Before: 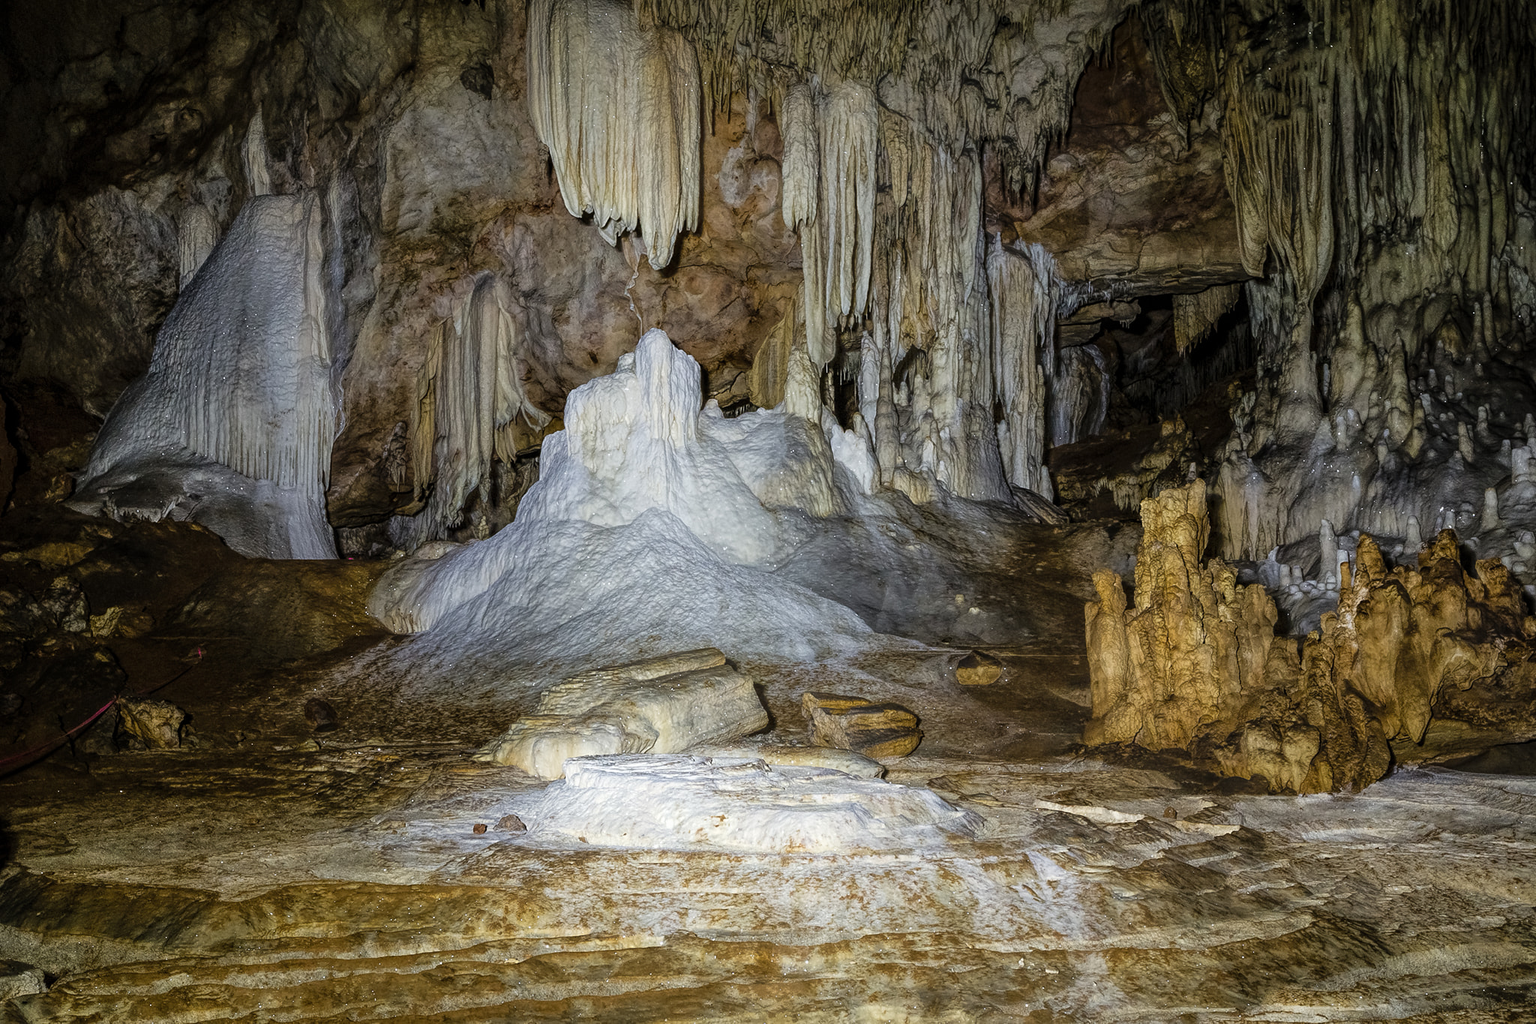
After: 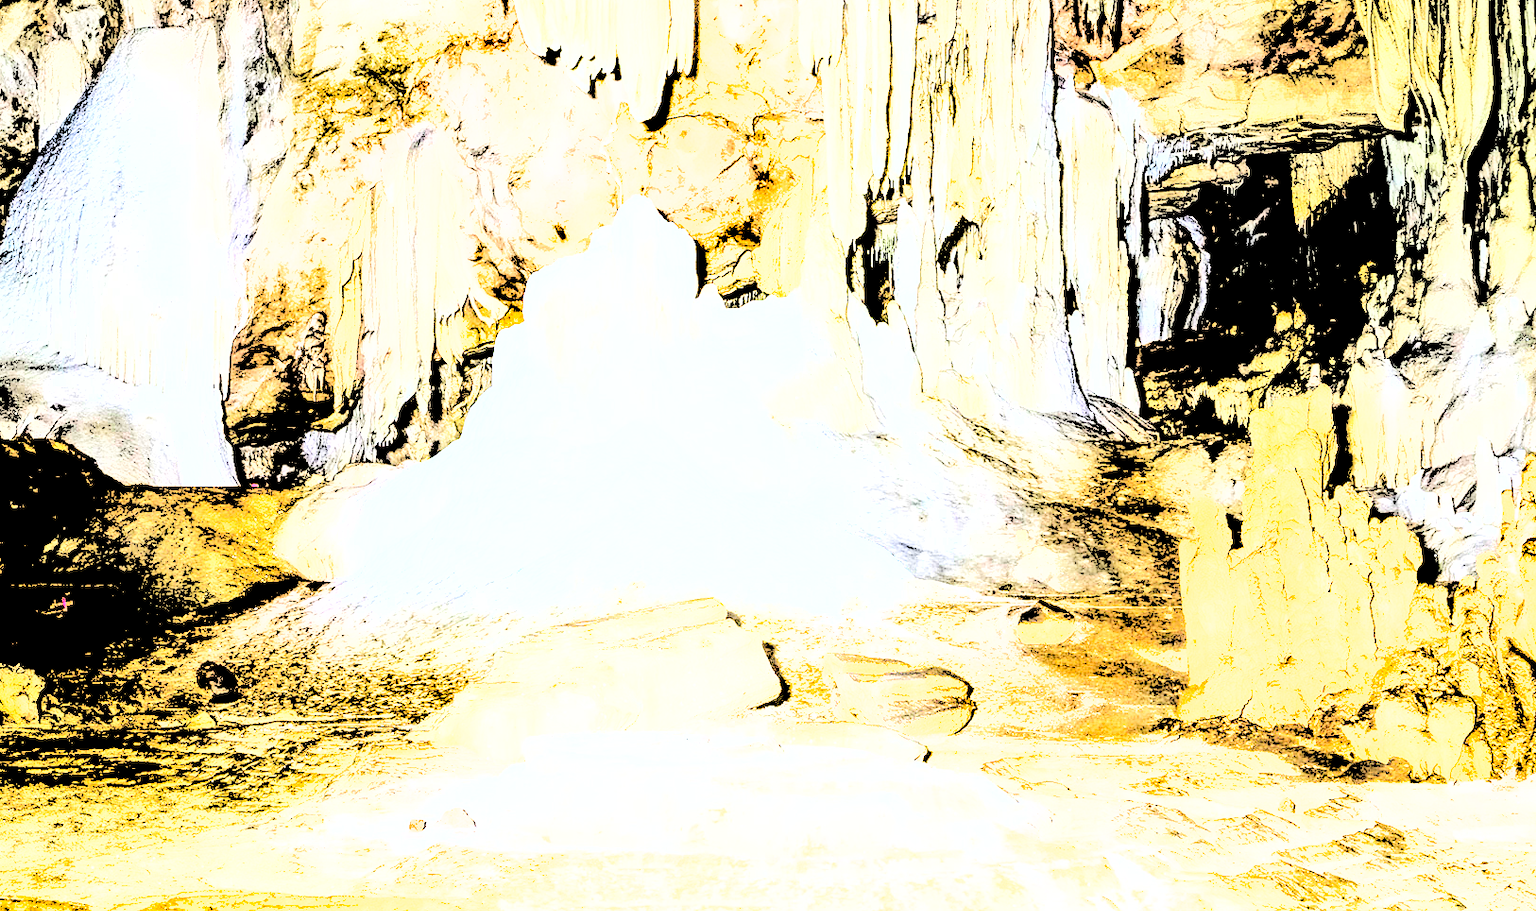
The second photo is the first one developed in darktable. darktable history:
shadows and highlights: low approximation 0.01, soften with gaussian
exposure: black level correction 0, exposure 1.45 EV, compensate exposure bias true, compensate highlight preservation false
crop: left 9.712%, top 16.928%, right 10.845%, bottom 12.332%
levels: levels [0.246, 0.246, 0.506]
